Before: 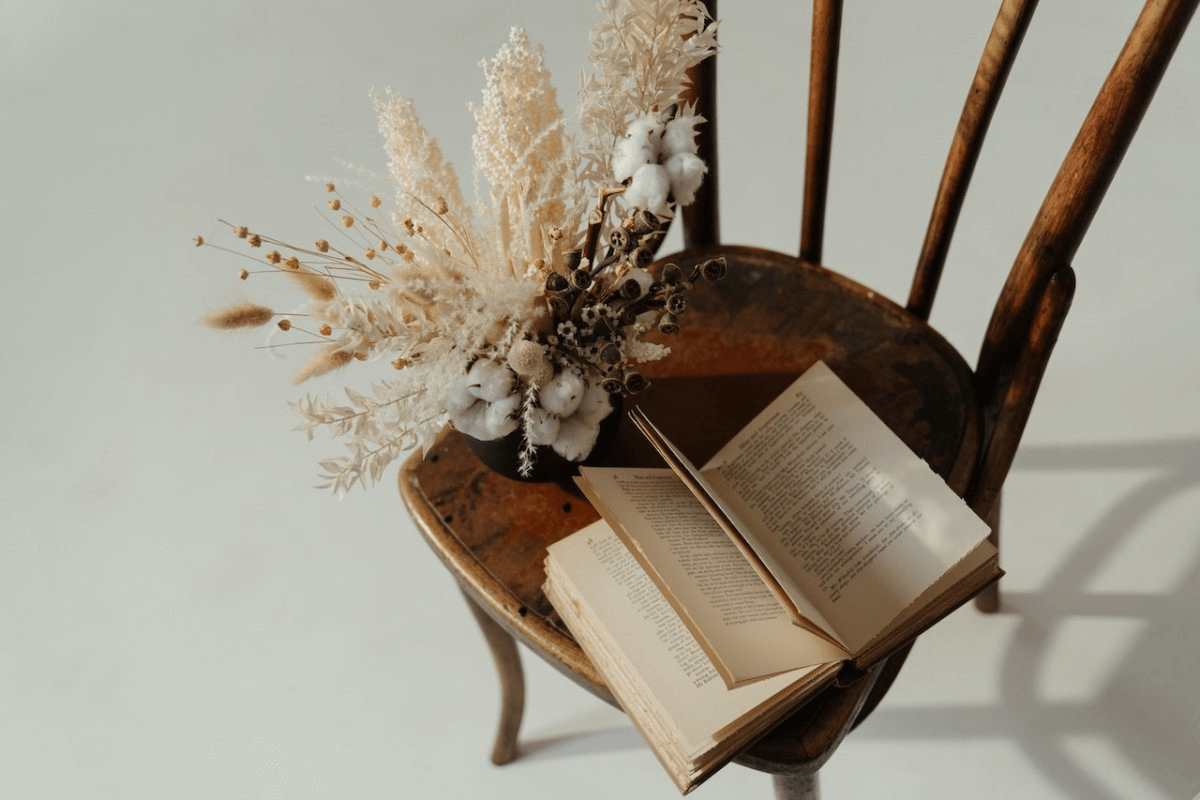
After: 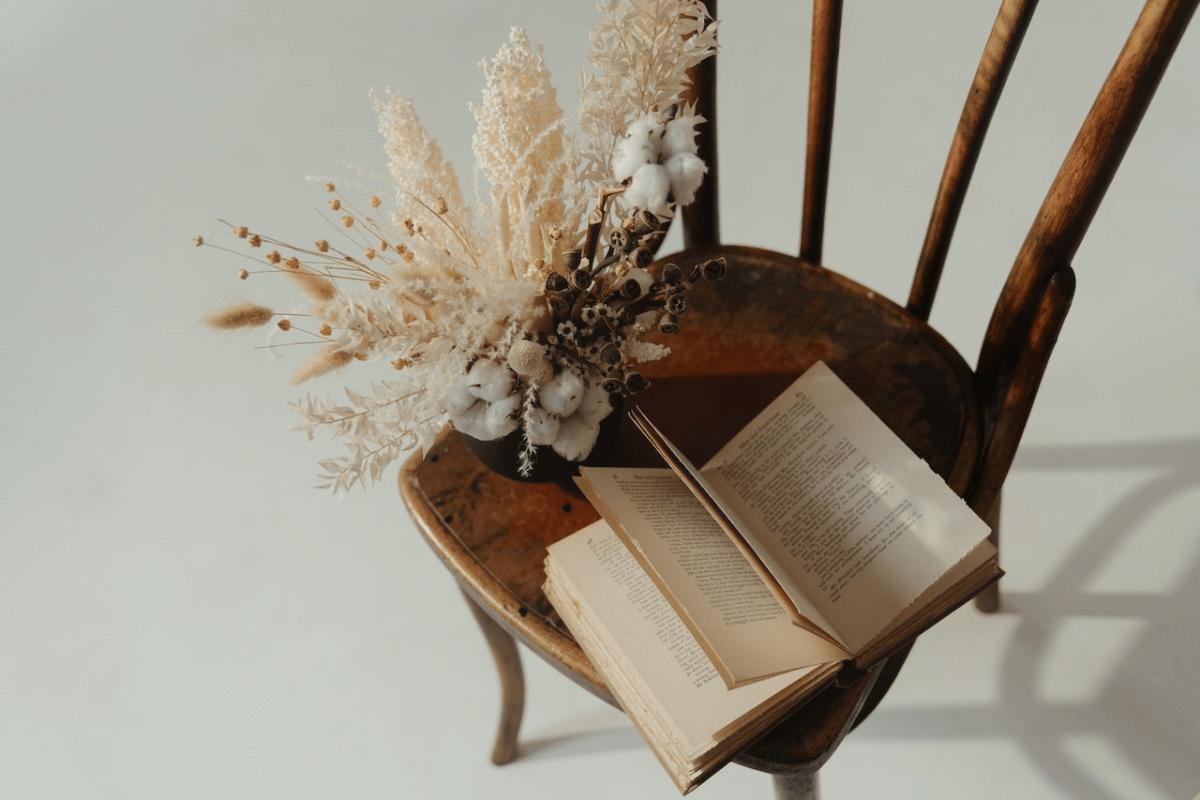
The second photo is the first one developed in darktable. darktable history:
contrast equalizer: octaves 7, y [[0.6 ×6], [0.55 ×6], [0 ×6], [0 ×6], [0 ×6]], mix -0.3
